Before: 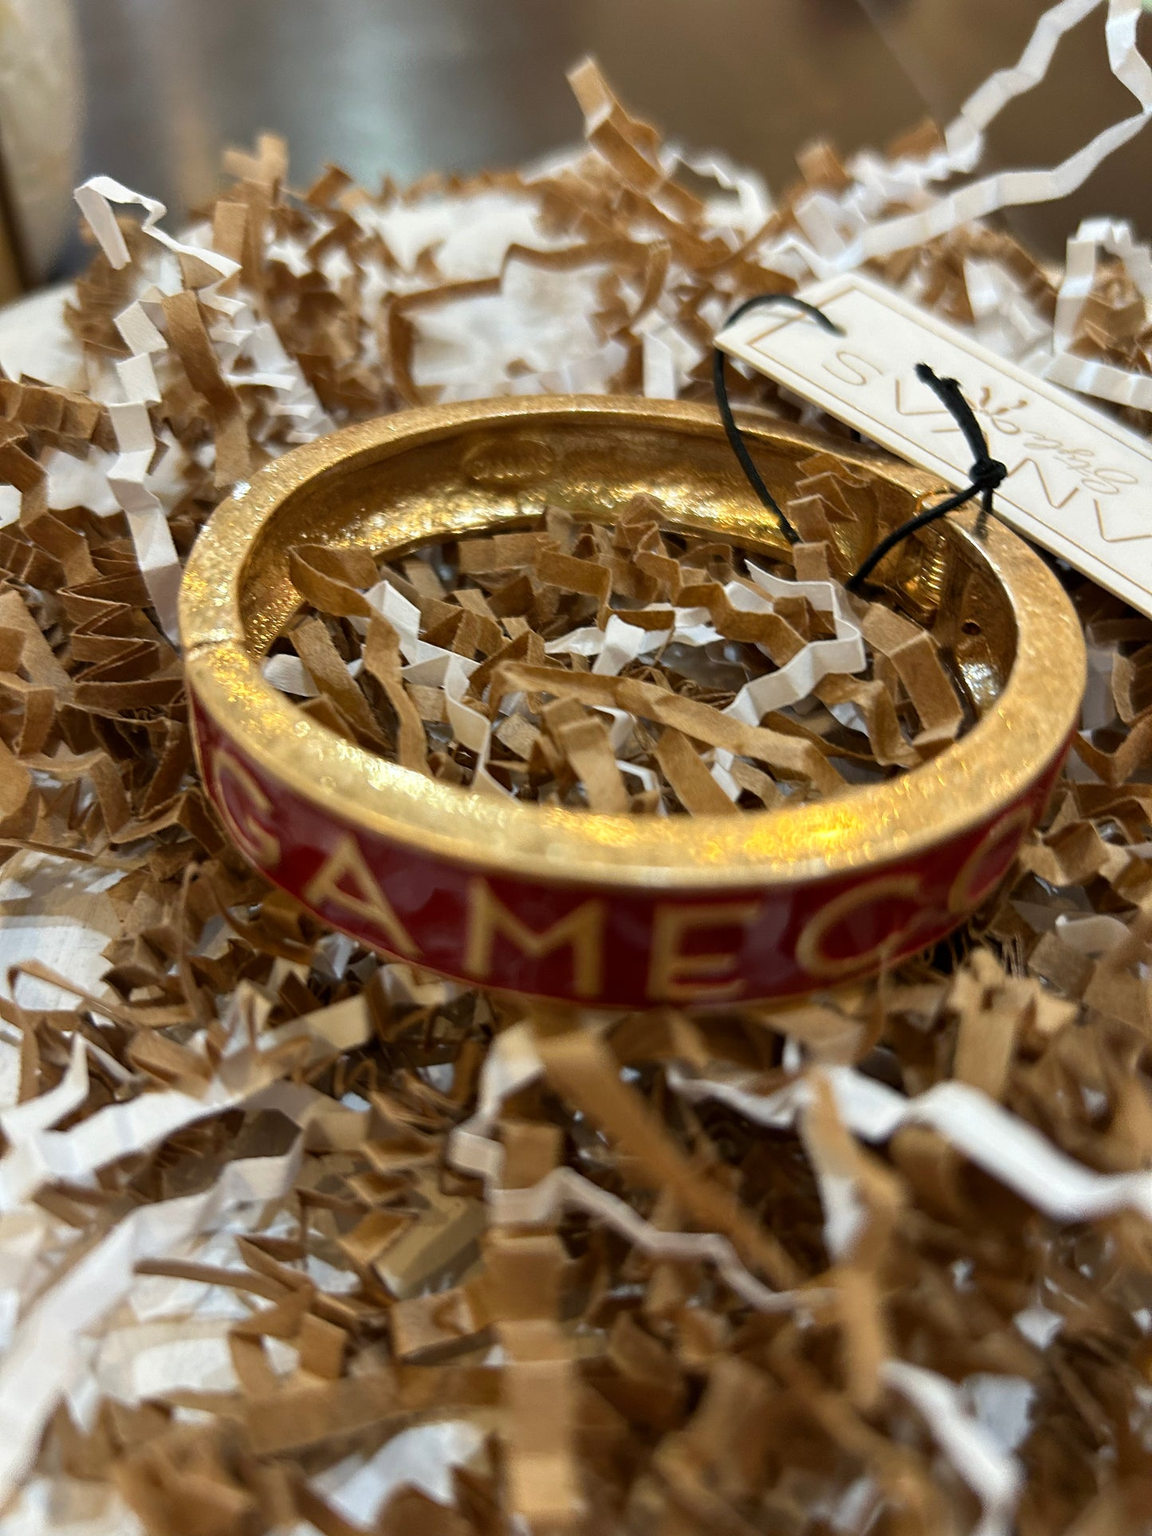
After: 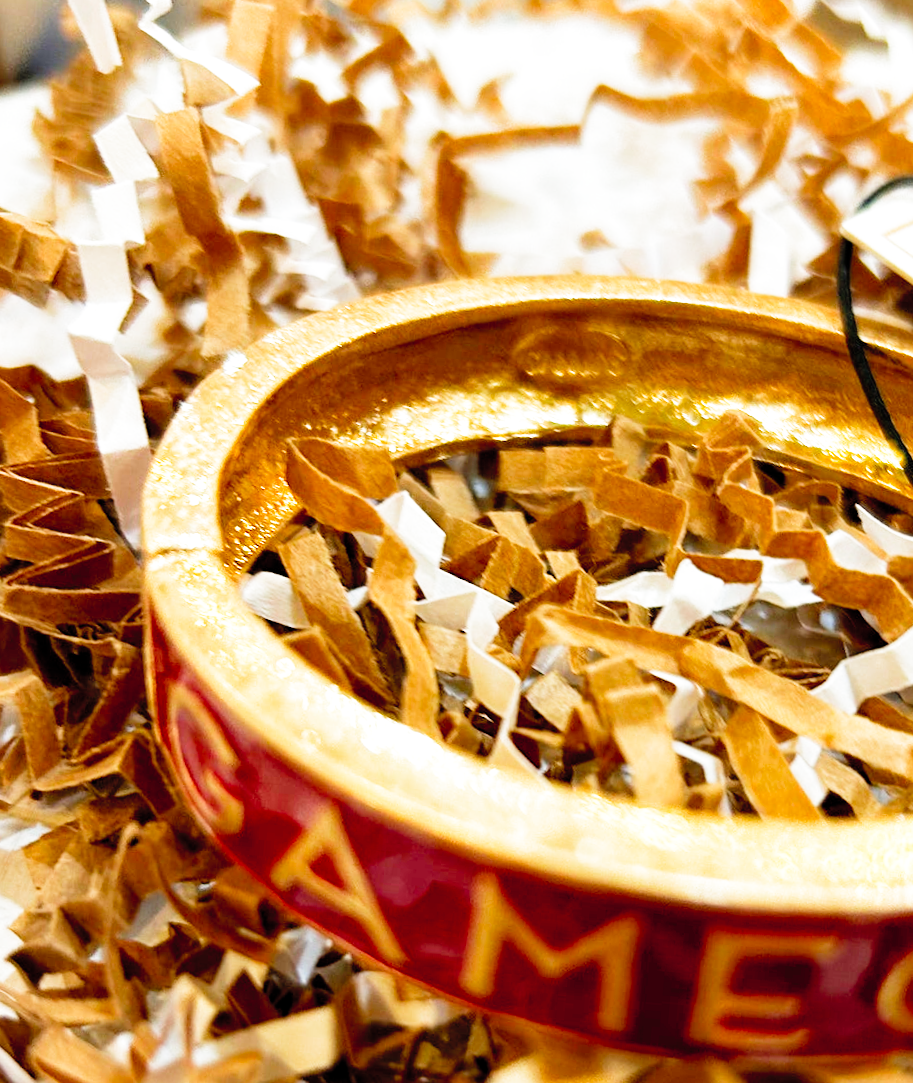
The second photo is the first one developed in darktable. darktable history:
crop and rotate: angle -4.99°, left 2.122%, top 6.945%, right 27.566%, bottom 30.519%
filmic rgb: middle gray luminance 10%, black relative exposure -8.61 EV, white relative exposure 3.3 EV, threshold 6 EV, target black luminance 0%, hardness 5.2, latitude 44.69%, contrast 1.302, highlights saturation mix 5%, shadows ↔ highlights balance 24.64%, add noise in highlights 0, preserve chrominance no, color science v3 (2019), use custom middle-gray values true, iterations of high-quality reconstruction 0, contrast in highlights soft, enable highlight reconstruction true
contrast brightness saturation: contrast 0.07, brightness 0.18, saturation 0.4
